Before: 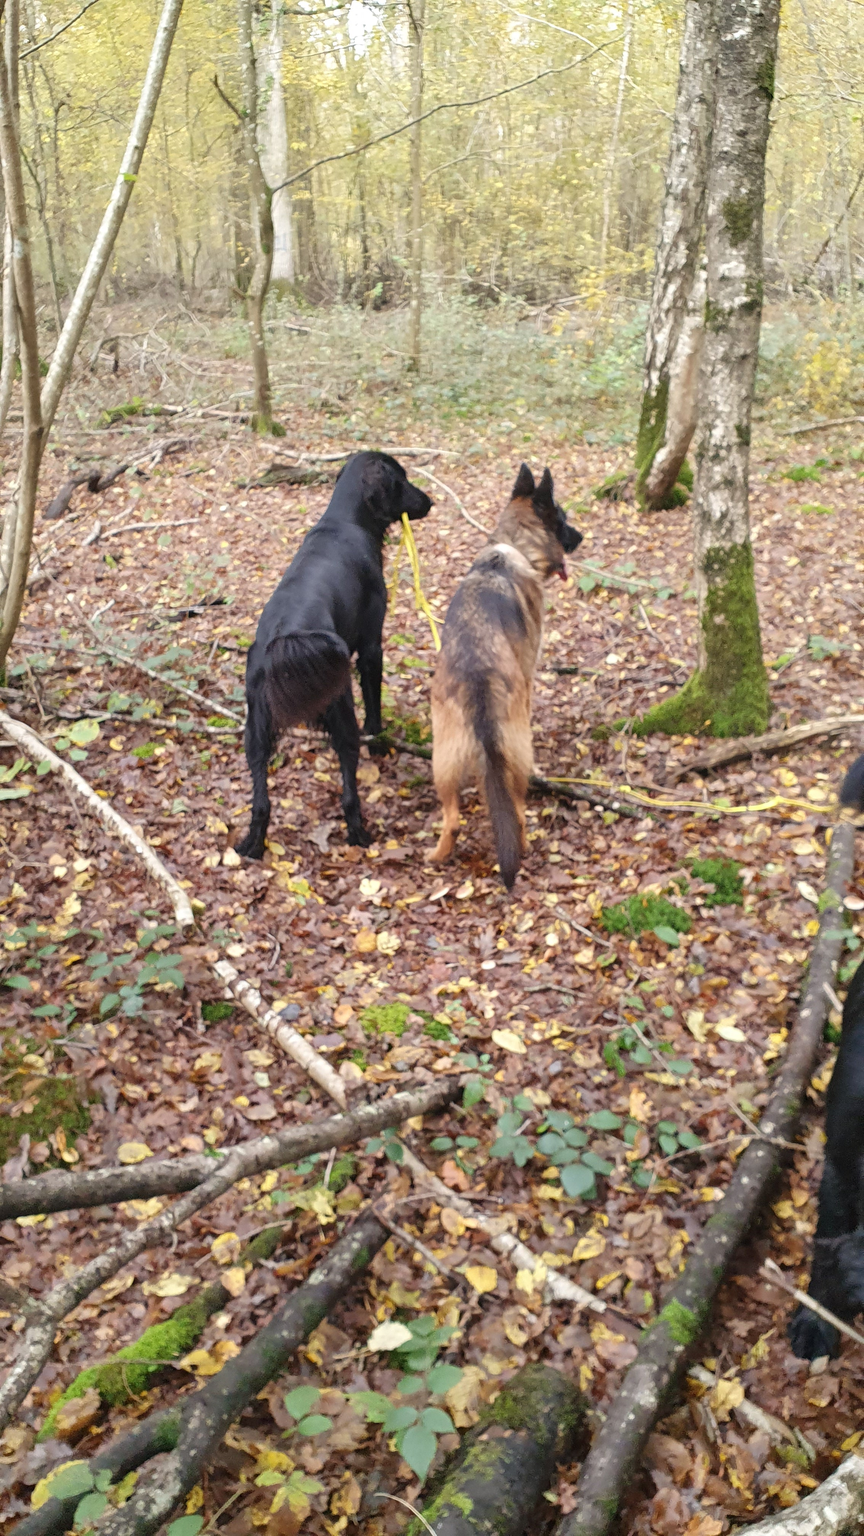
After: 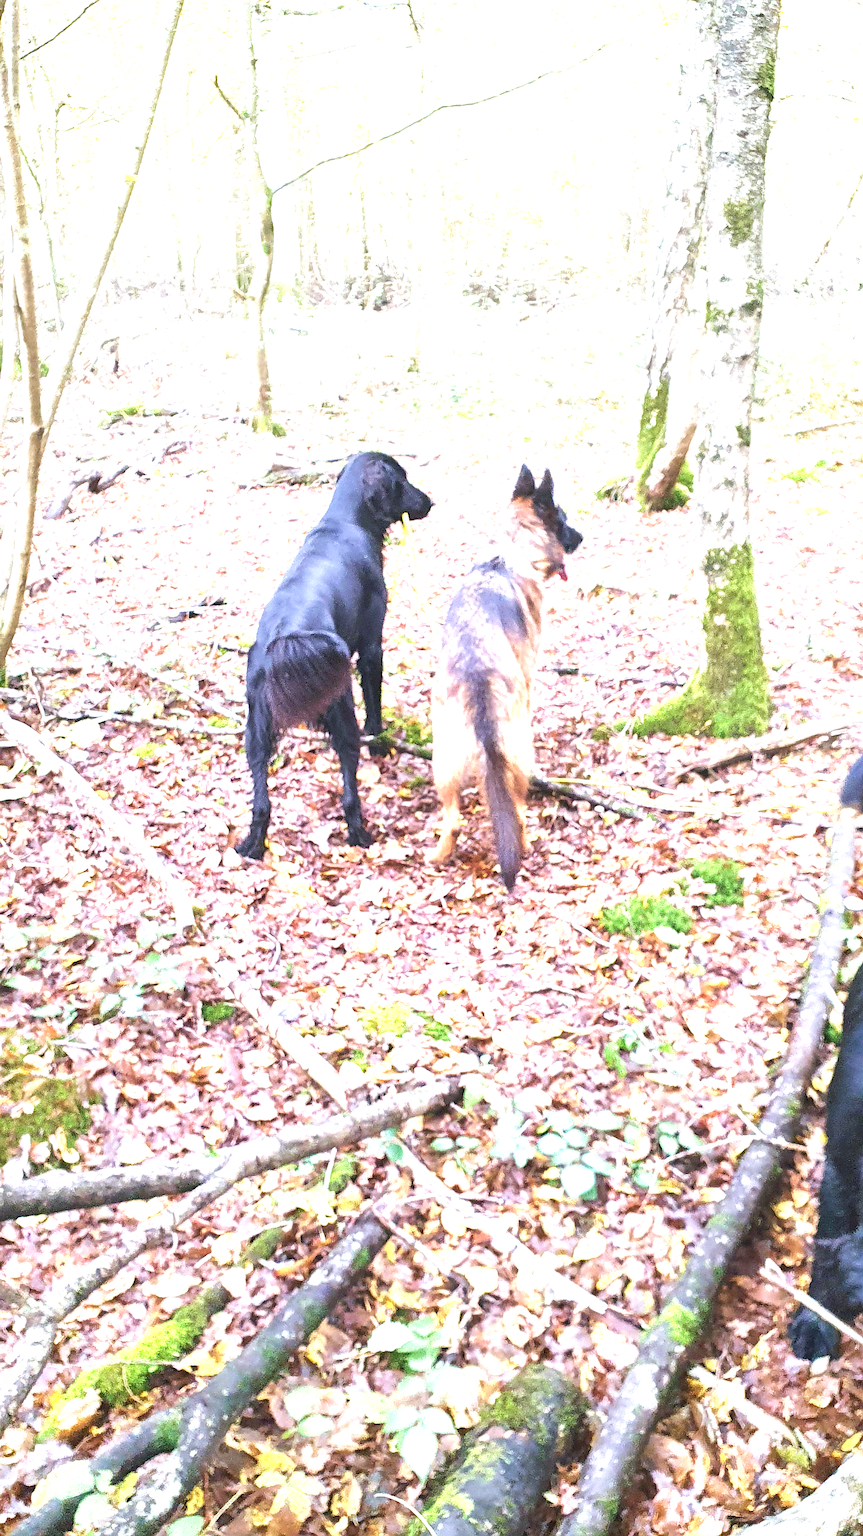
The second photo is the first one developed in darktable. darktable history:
sharpen: amount 0.55
exposure: black level correction 0, exposure 1.9 EV, compensate highlight preservation false
velvia: on, module defaults
white balance: red 0.948, green 1.02, blue 1.176
